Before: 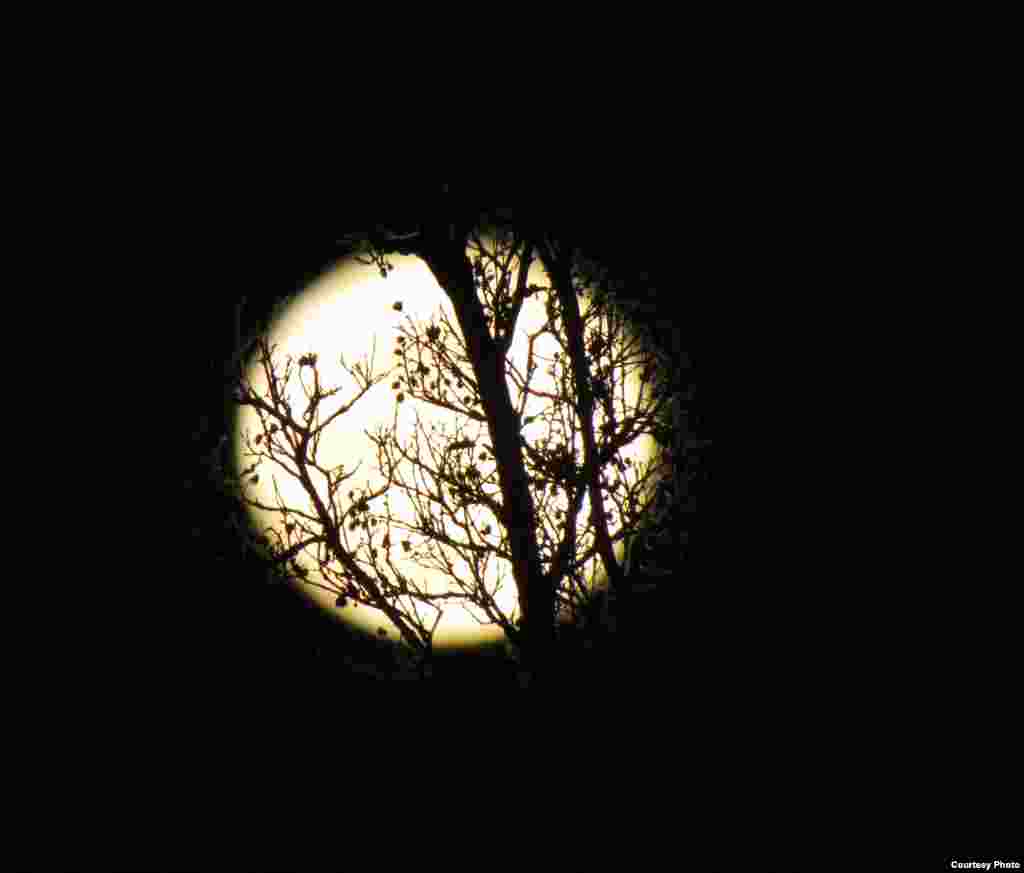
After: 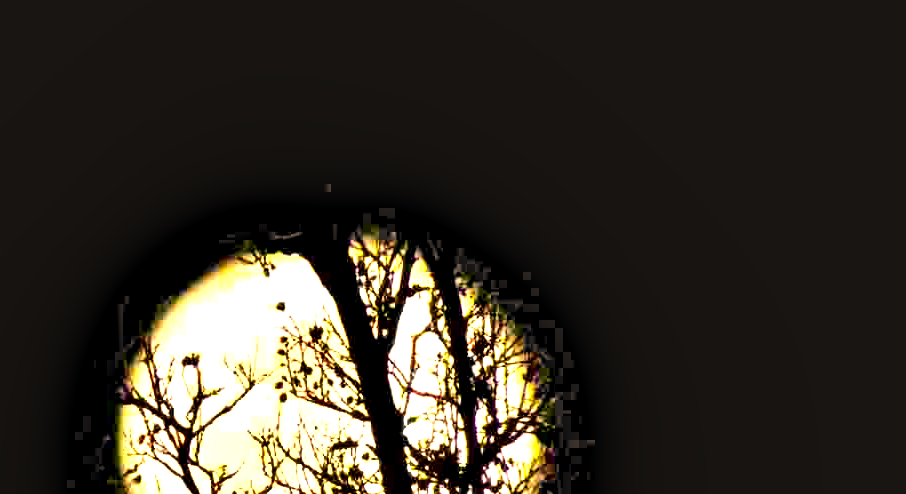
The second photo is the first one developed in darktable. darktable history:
crop and rotate: left 11.461%, bottom 43.306%
shadows and highlights: low approximation 0.01, soften with gaussian
exposure: black level correction 0, exposure 1.001 EV, compensate highlight preservation false
contrast equalizer: octaves 7, y [[0.6 ×6], [0.55 ×6], [0 ×6], [0 ×6], [0 ×6]]
color correction: highlights a* 14.79, highlights b* 30.83
